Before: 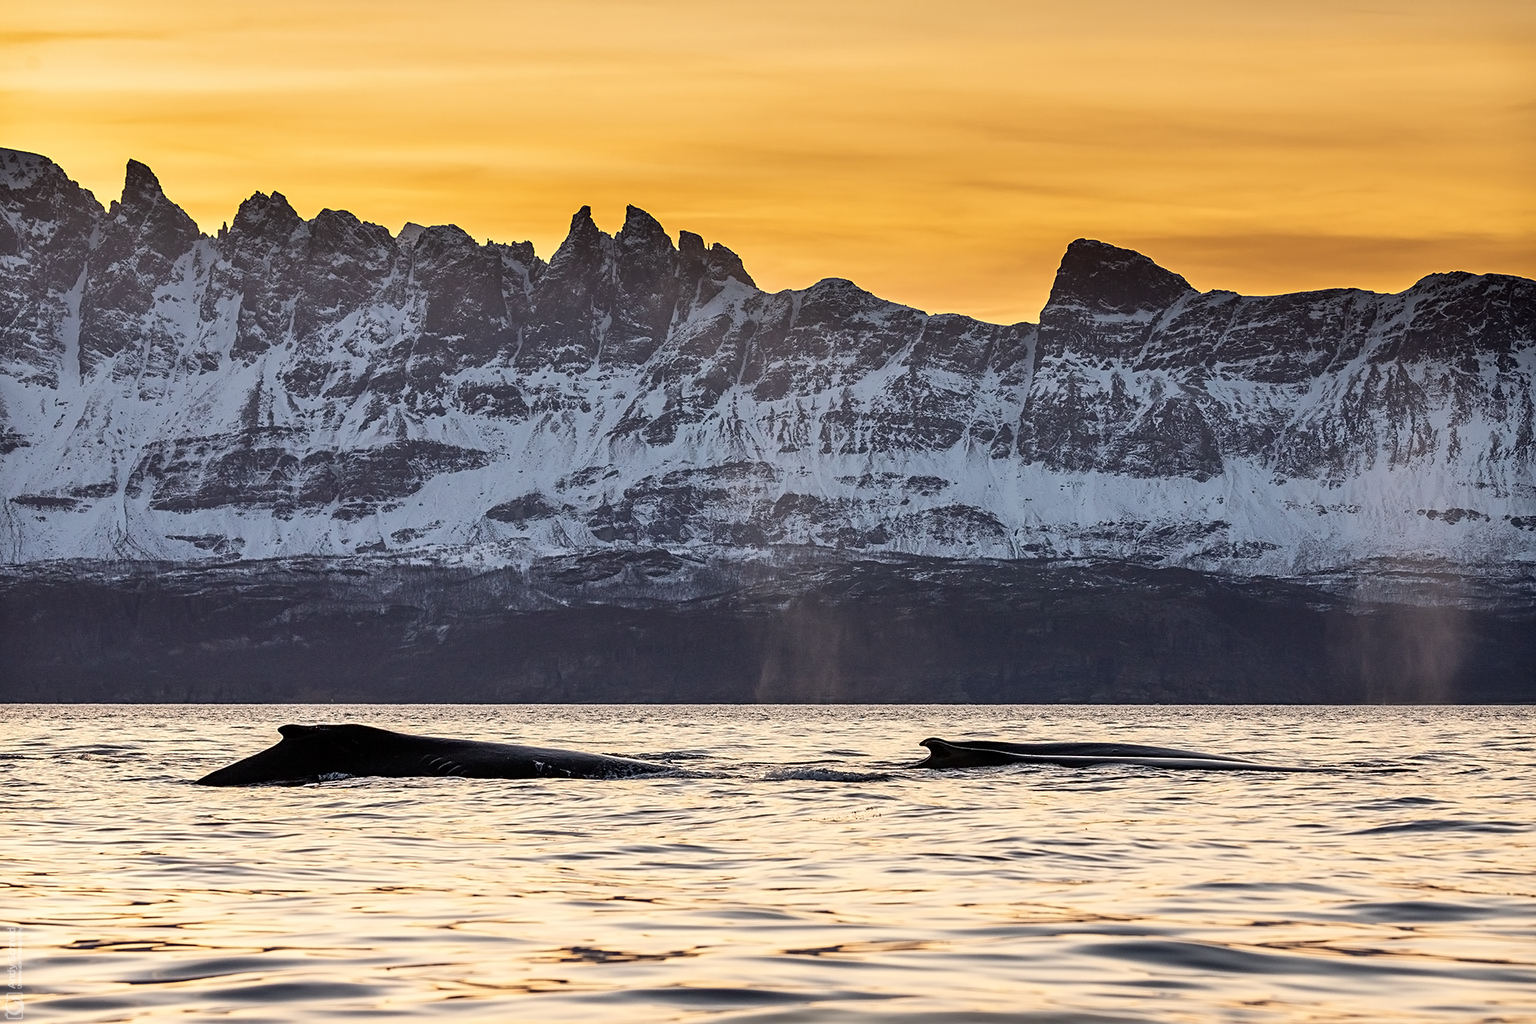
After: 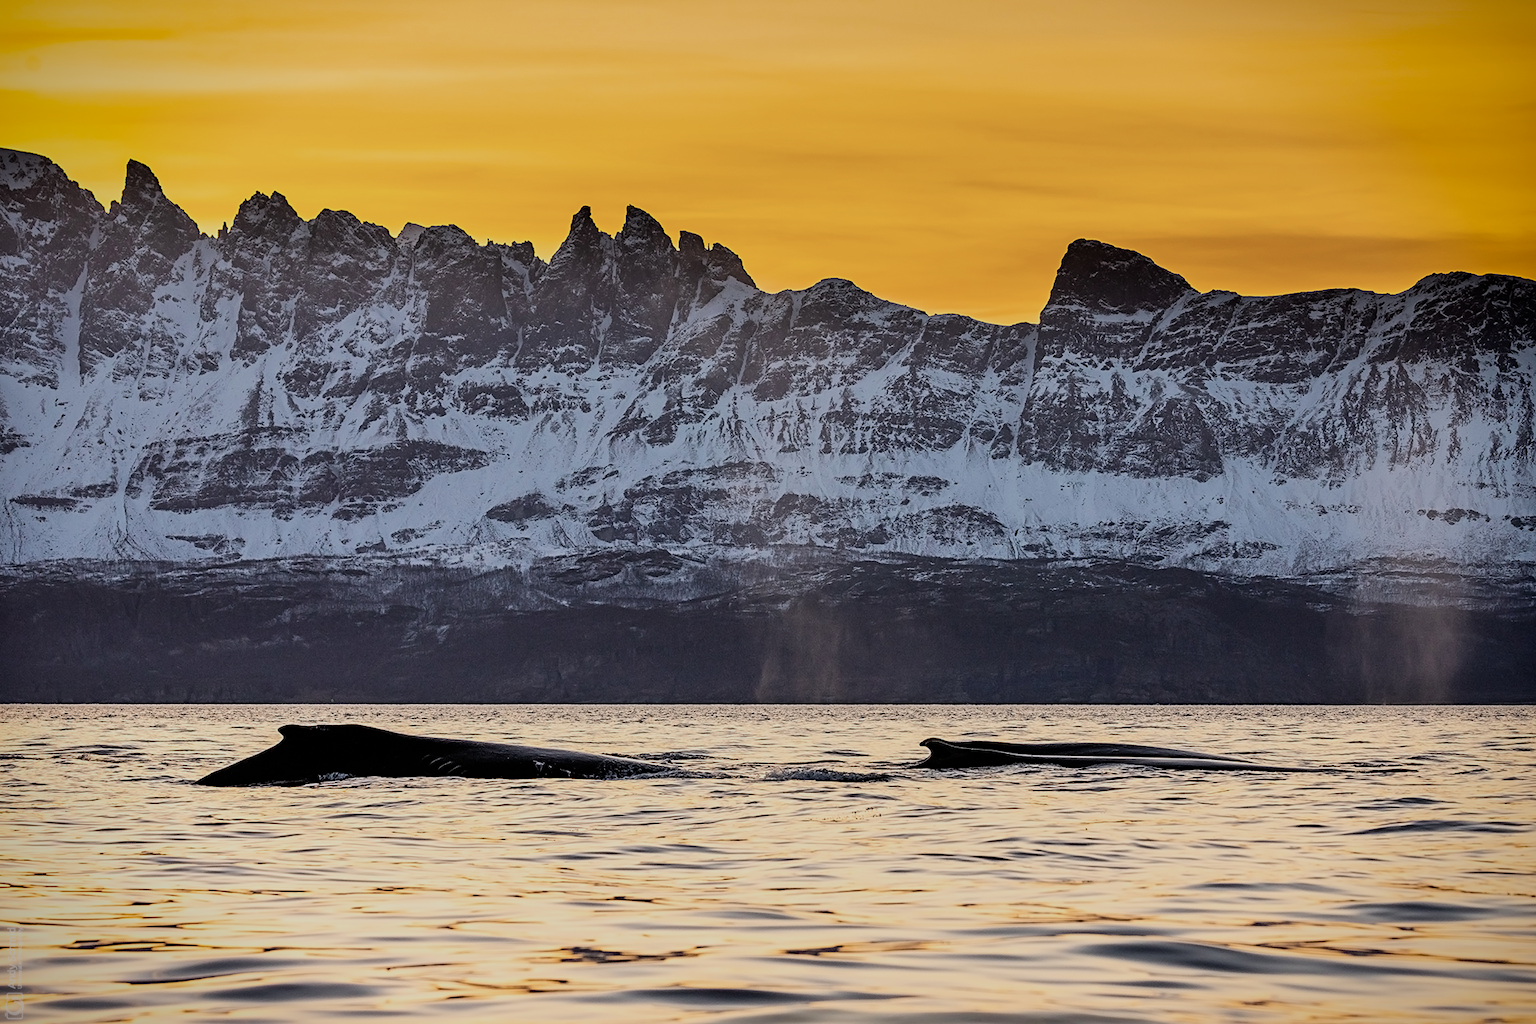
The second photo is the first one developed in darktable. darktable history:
color balance rgb: perceptual saturation grading › global saturation 25%, global vibrance 20%
filmic rgb: black relative exposure -7.65 EV, white relative exposure 4.56 EV, hardness 3.61, color science v6 (2022)
vignetting: fall-off start 88.53%, fall-off radius 44.2%, saturation 0.376, width/height ratio 1.161
contrast brightness saturation: saturation -0.17
